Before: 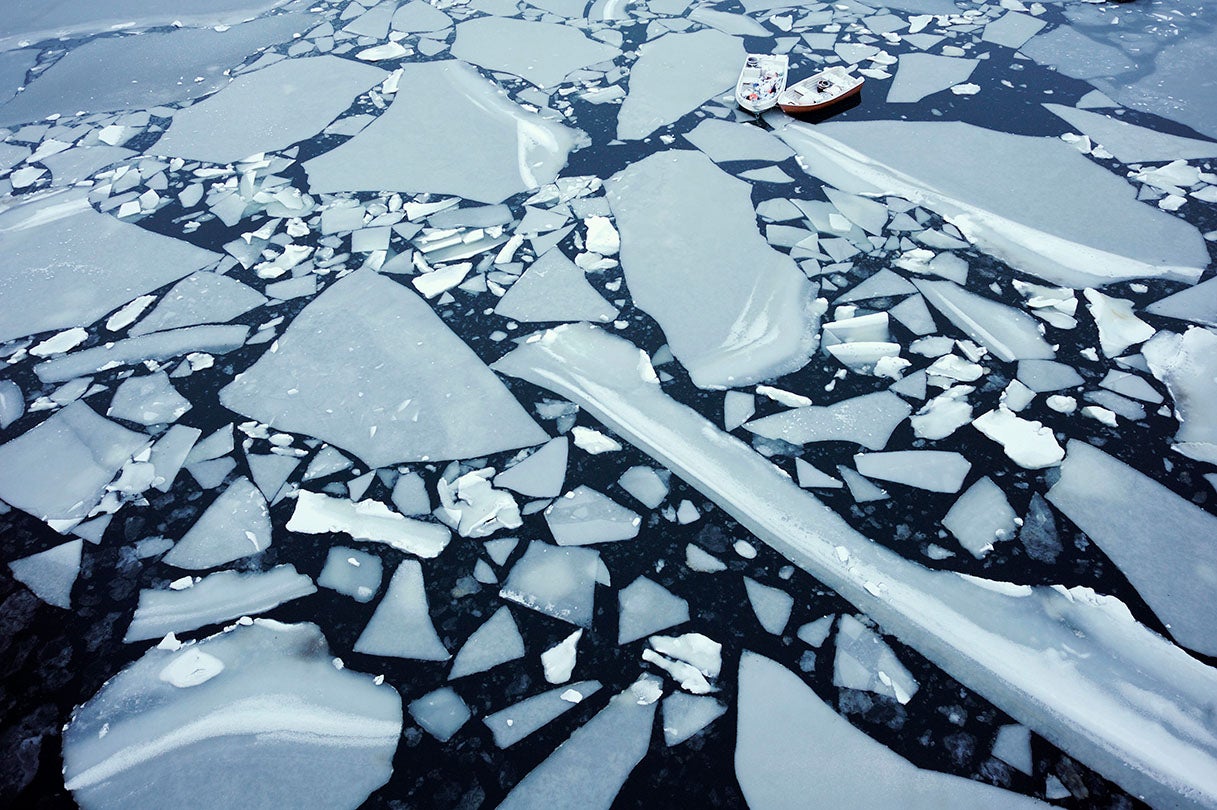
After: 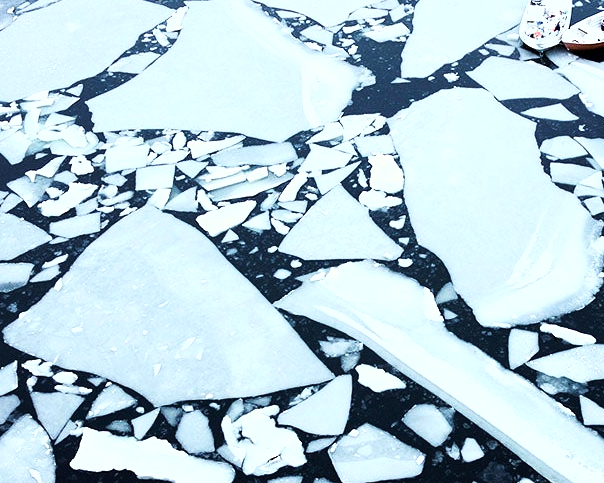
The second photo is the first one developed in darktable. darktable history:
tone equalizer: -8 EV -0.725 EV, -7 EV -0.673 EV, -6 EV -0.566 EV, -5 EV -0.393 EV, -3 EV 0.376 EV, -2 EV 0.6 EV, -1 EV 0.684 EV, +0 EV 0.728 EV, edges refinement/feathering 500, mask exposure compensation -1.57 EV, preserve details no
crop: left 17.802%, top 7.675%, right 32.565%, bottom 32.642%
shadows and highlights: shadows -1.34, highlights 38.97
